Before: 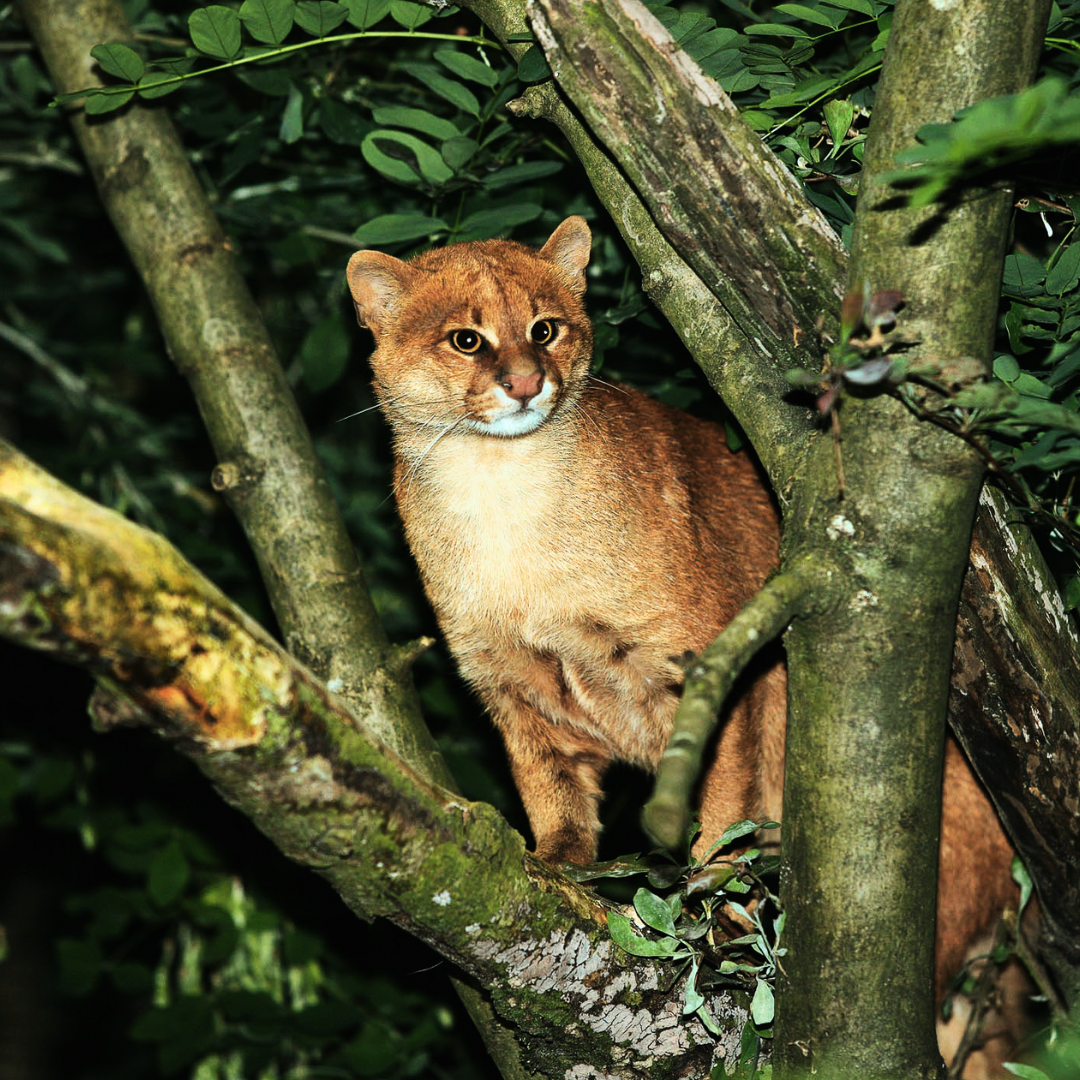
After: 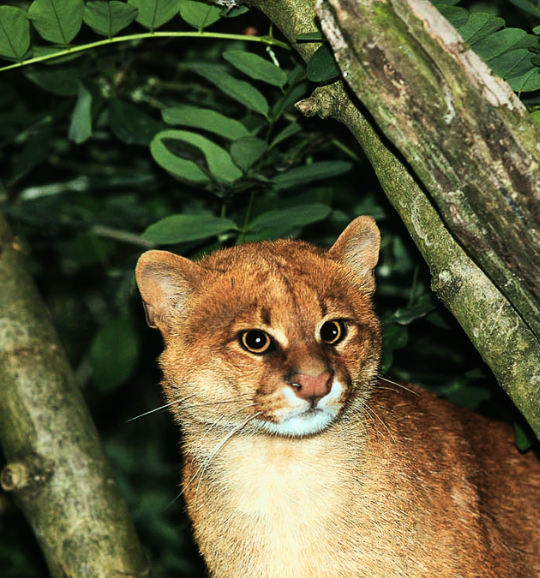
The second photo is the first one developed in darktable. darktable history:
crop: left 19.556%, right 30.401%, bottom 46.458%
